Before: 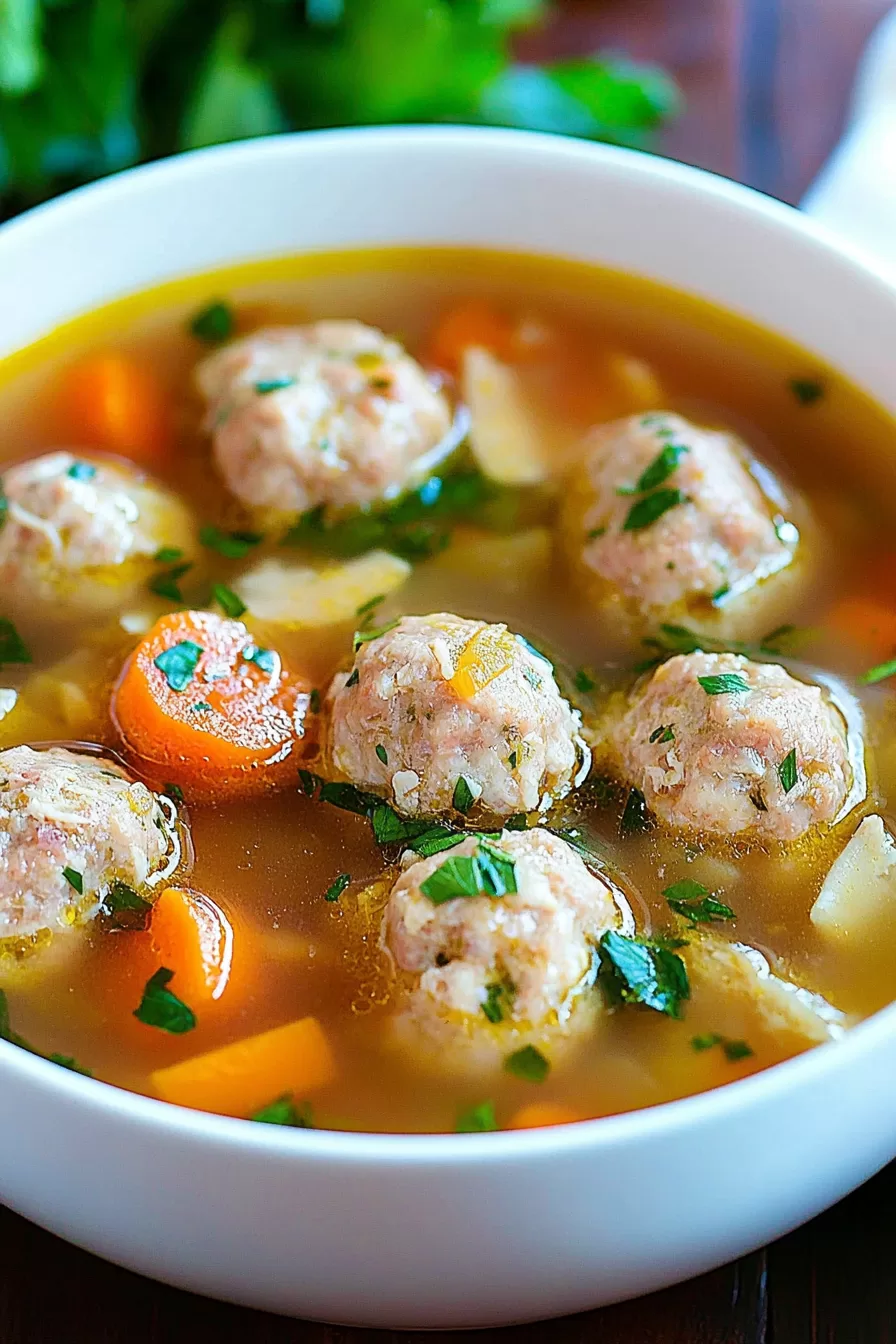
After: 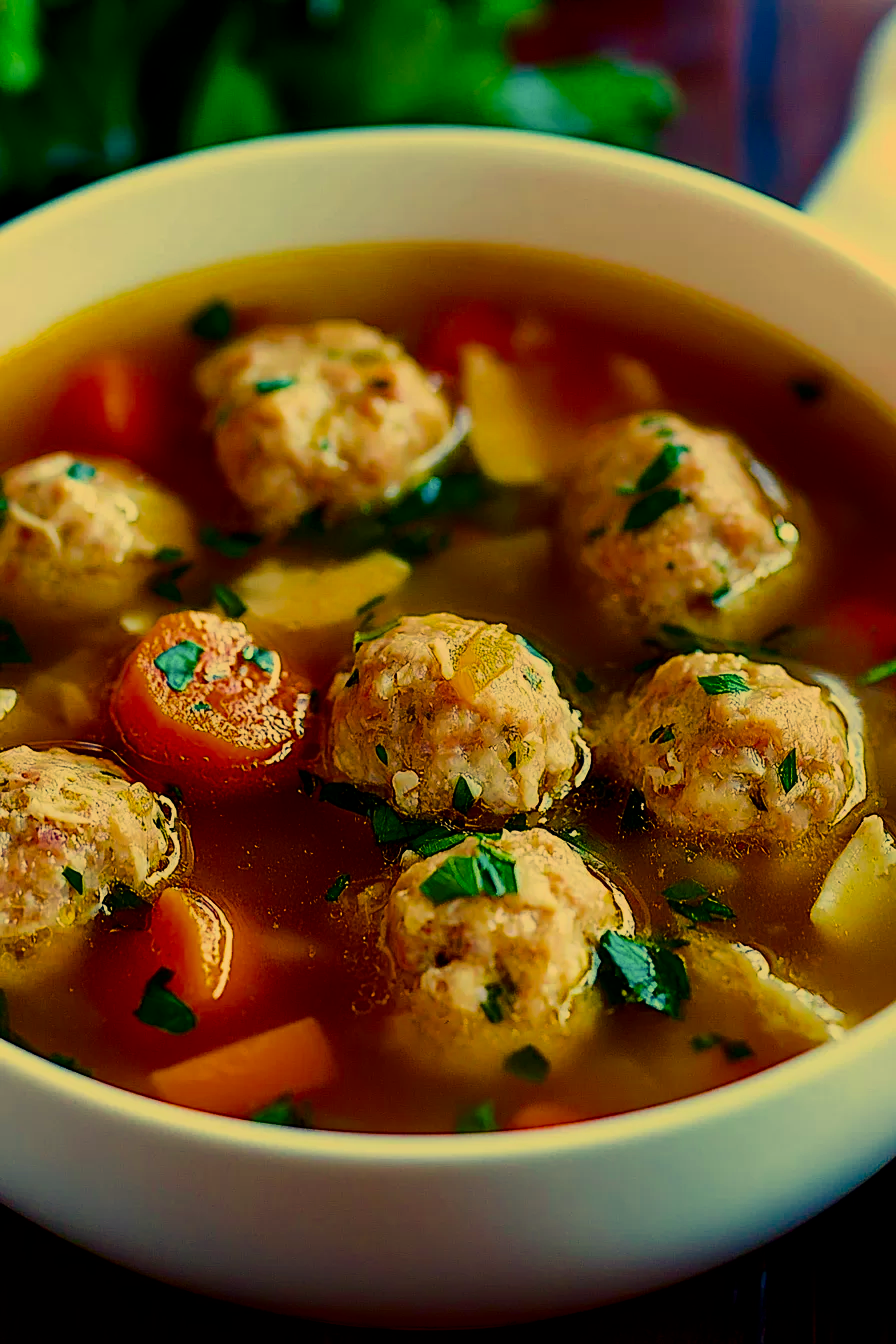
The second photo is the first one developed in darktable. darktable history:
contrast brightness saturation: brightness -0.529
color correction: highlights a* 14.92, highlights b* 30.85
color balance rgb: highlights gain › chroma 8.067%, highlights gain › hue 86.57°, linear chroma grading › global chroma 15.238%, perceptual saturation grading › global saturation 17.742%, perceptual brilliance grading › highlights 13.551%, perceptual brilliance grading › mid-tones 8.962%, perceptual brilliance grading › shadows -17.761%, global vibrance 20%
filmic rgb: black relative exposure -7.65 EV, white relative exposure 4.56 EV, hardness 3.61, color science v6 (2022)
